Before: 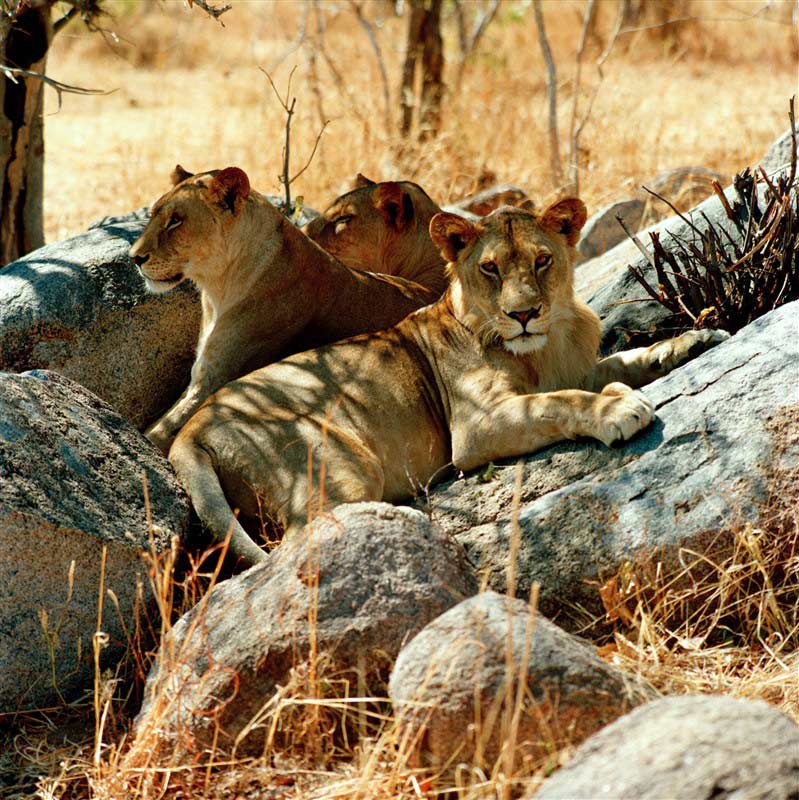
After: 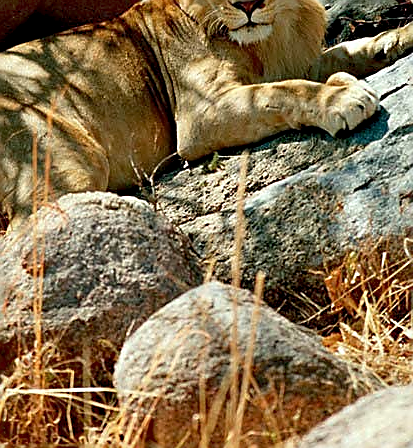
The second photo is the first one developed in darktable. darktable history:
shadows and highlights: shadows 62.66, white point adjustment 0.37, highlights -34.44, compress 83.82%
sharpen: radius 1.4, amount 1.25, threshold 0.7
exposure: black level correction 0.005, exposure 0.014 EV, compensate highlight preservation false
crop: left 34.479%, top 38.822%, right 13.718%, bottom 5.172%
